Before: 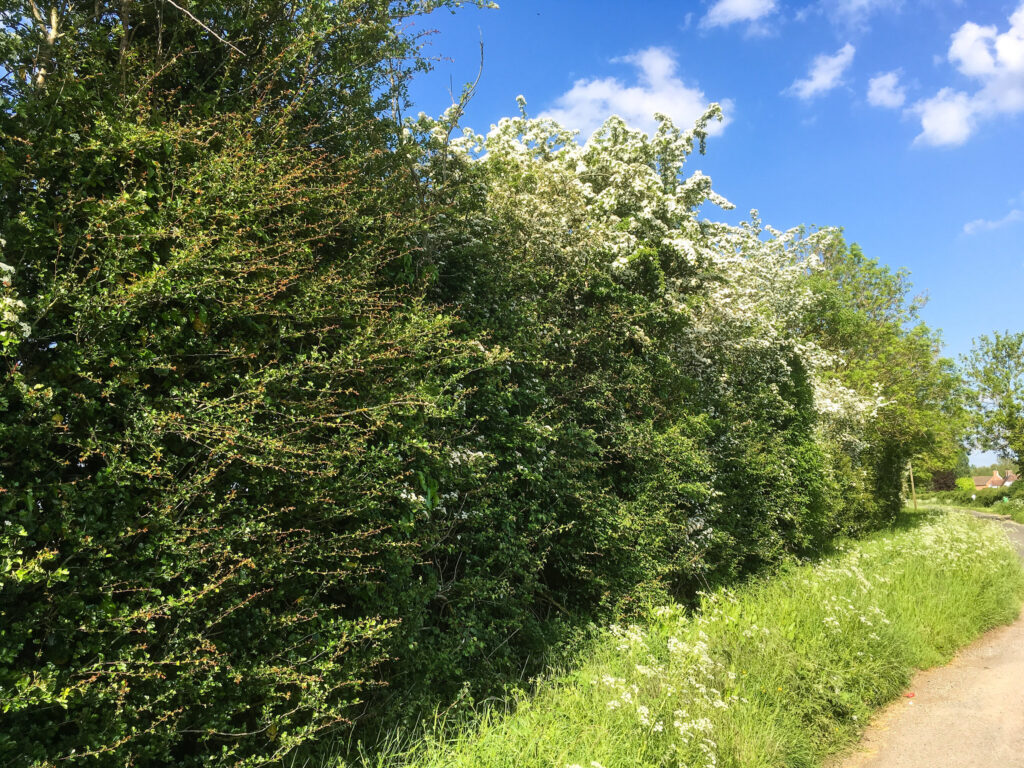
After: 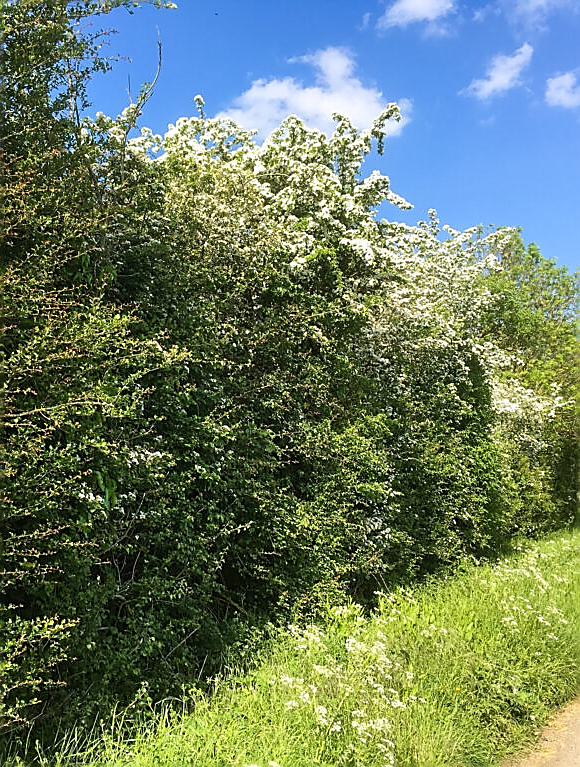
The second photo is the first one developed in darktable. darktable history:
rotate and perspective: automatic cropping original format, crop left 0, crop top 0
crop: left 31.458%, top 0%, right 11.876%
sharpen: radius 1.4, amount 1.25, threshold 0.7
